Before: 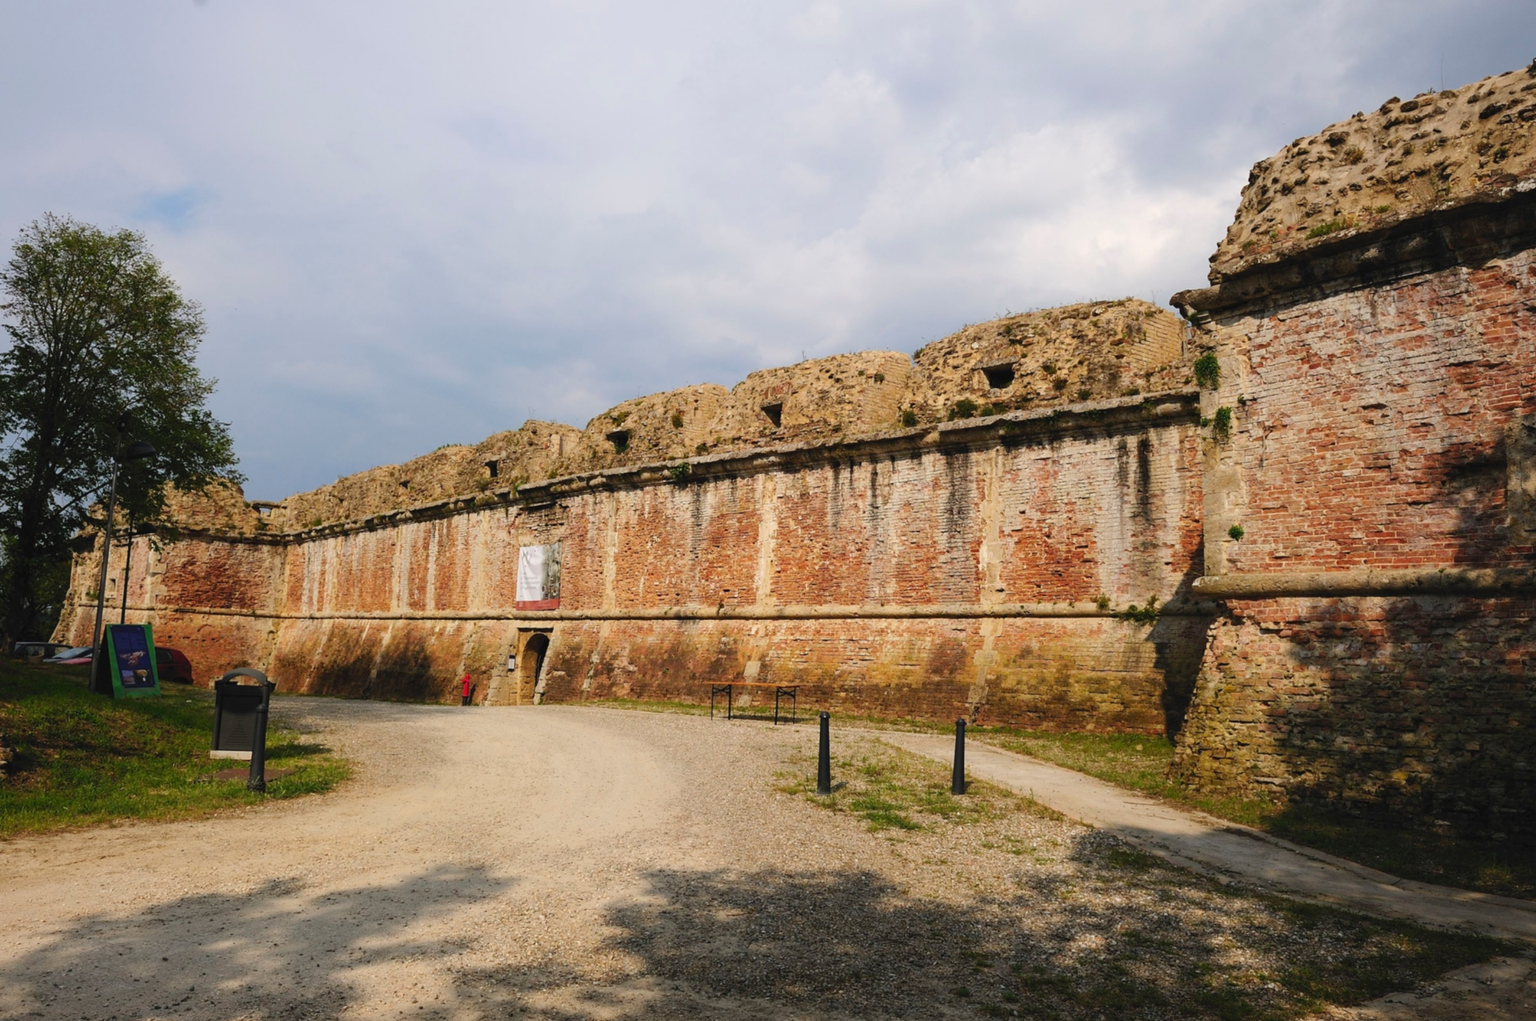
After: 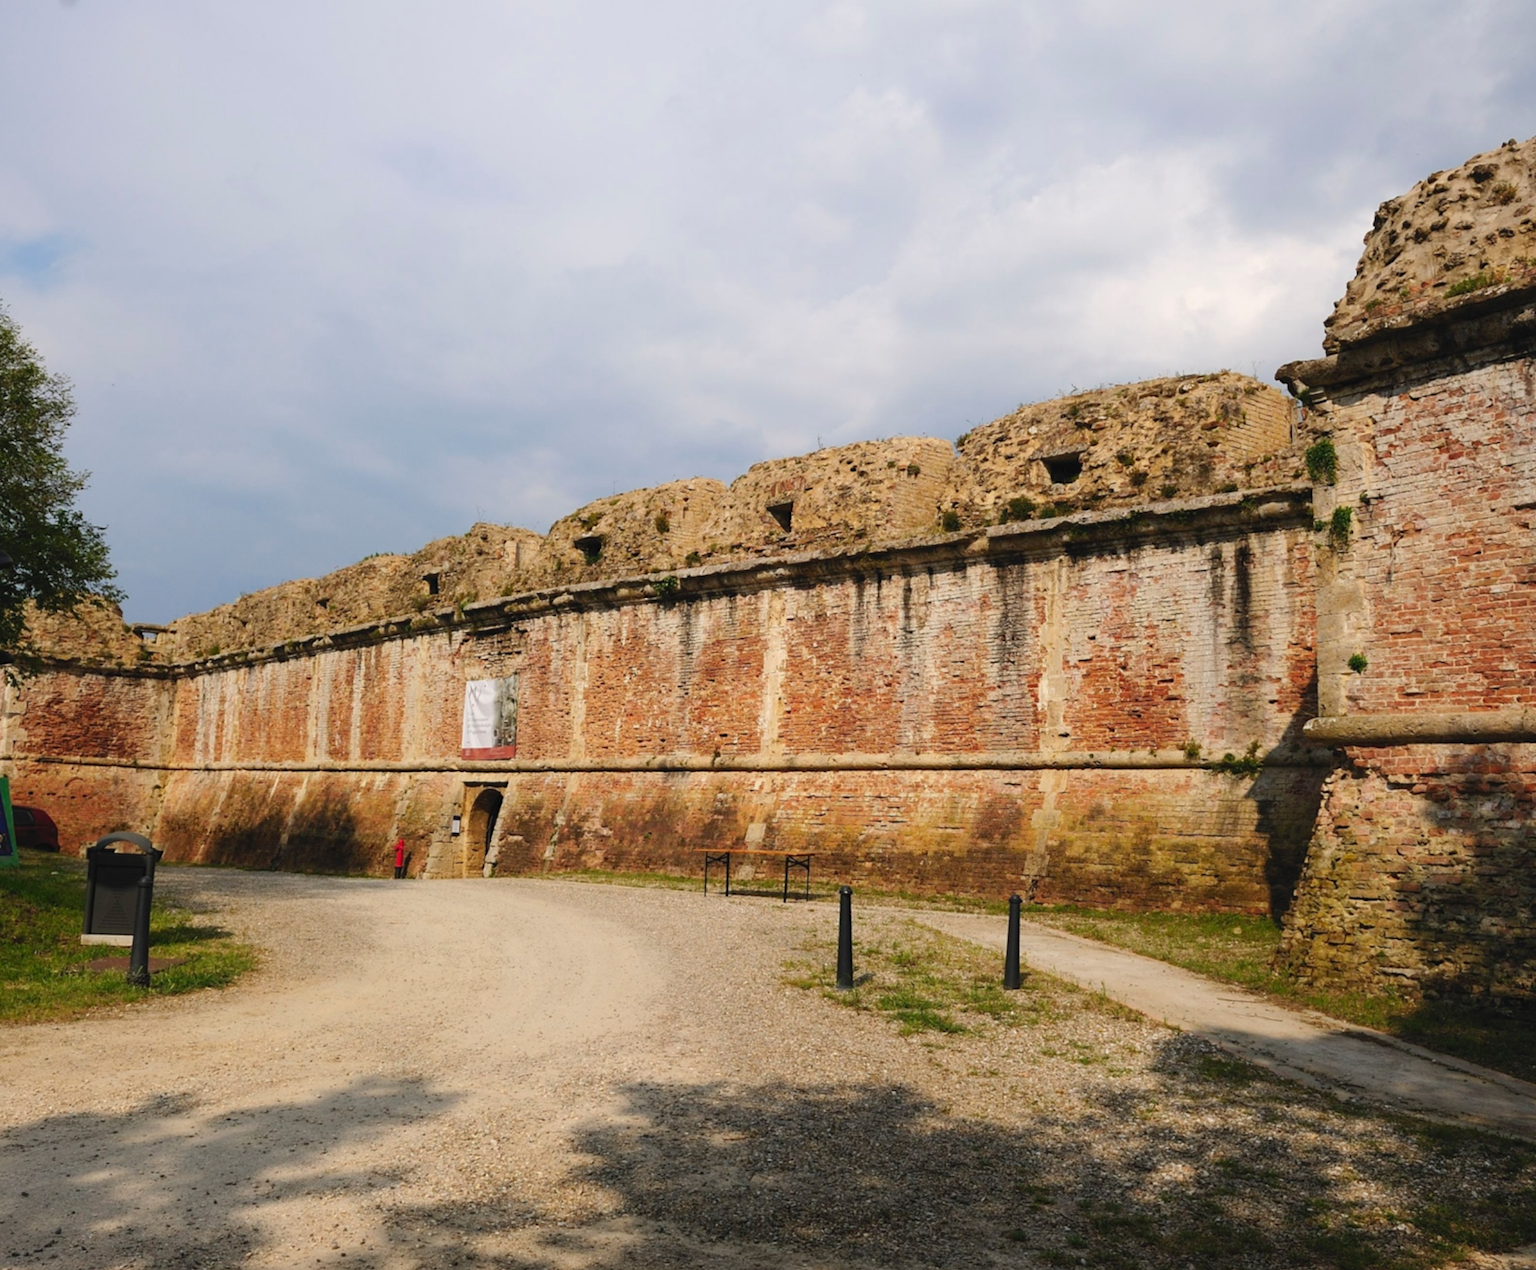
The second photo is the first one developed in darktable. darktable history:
crop and rotate: left 9.472%, right 10.172%
